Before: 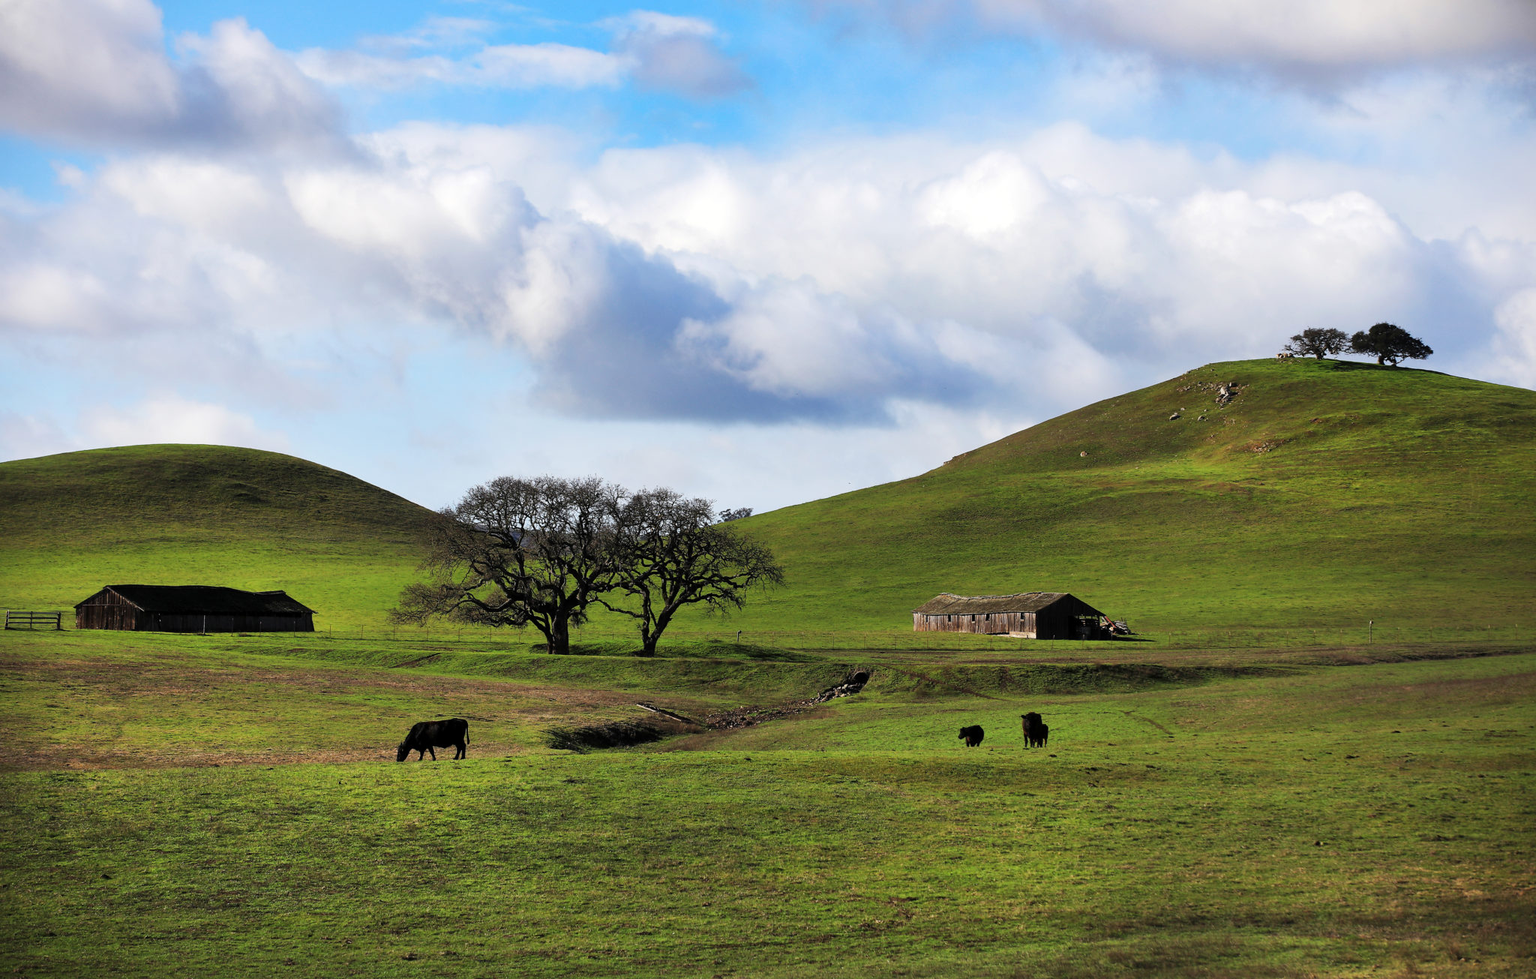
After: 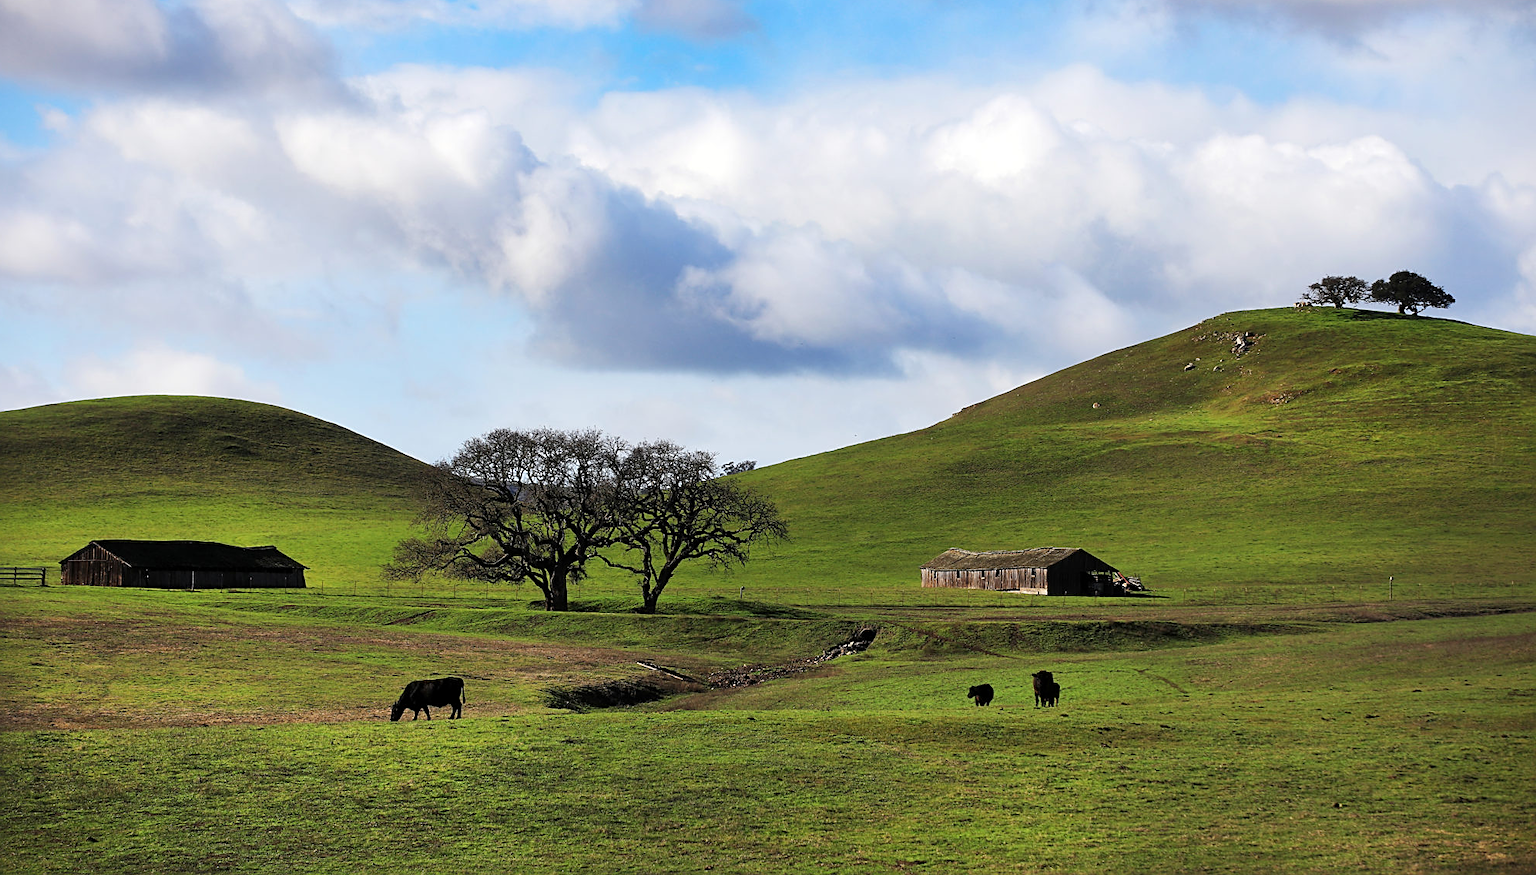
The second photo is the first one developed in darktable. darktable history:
sharpen: on, module defaults
crop: left 1.117%, top 6.11%, right 1.5%, bottom 6.829%
